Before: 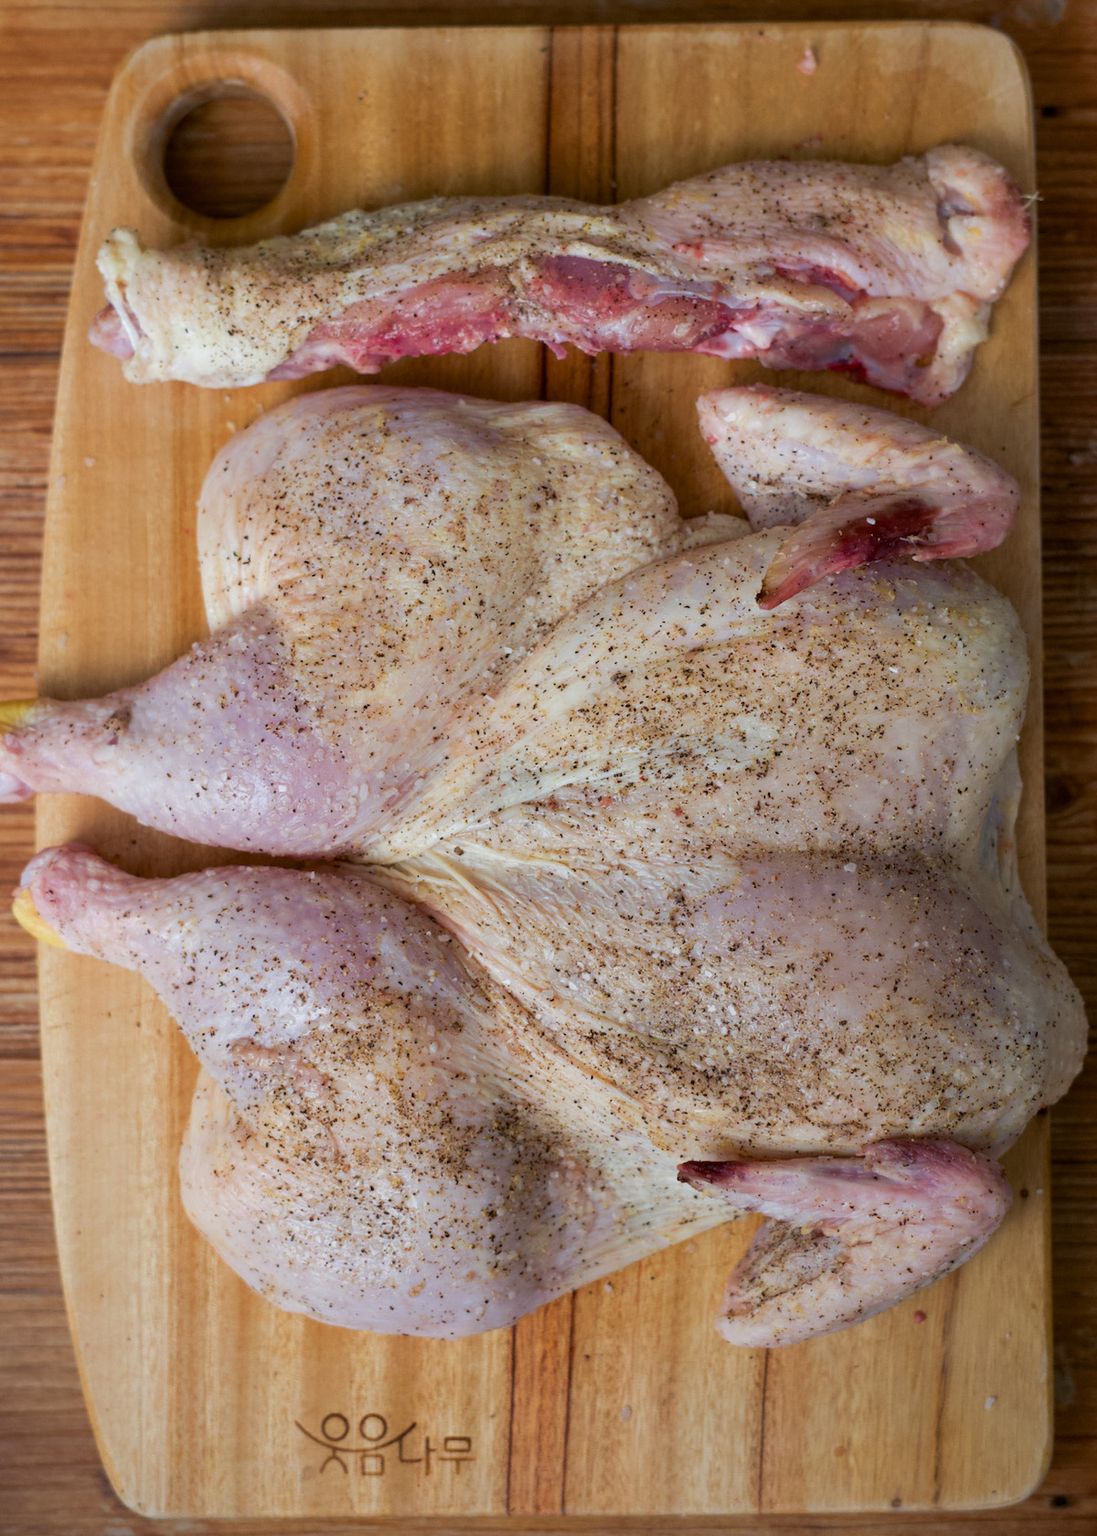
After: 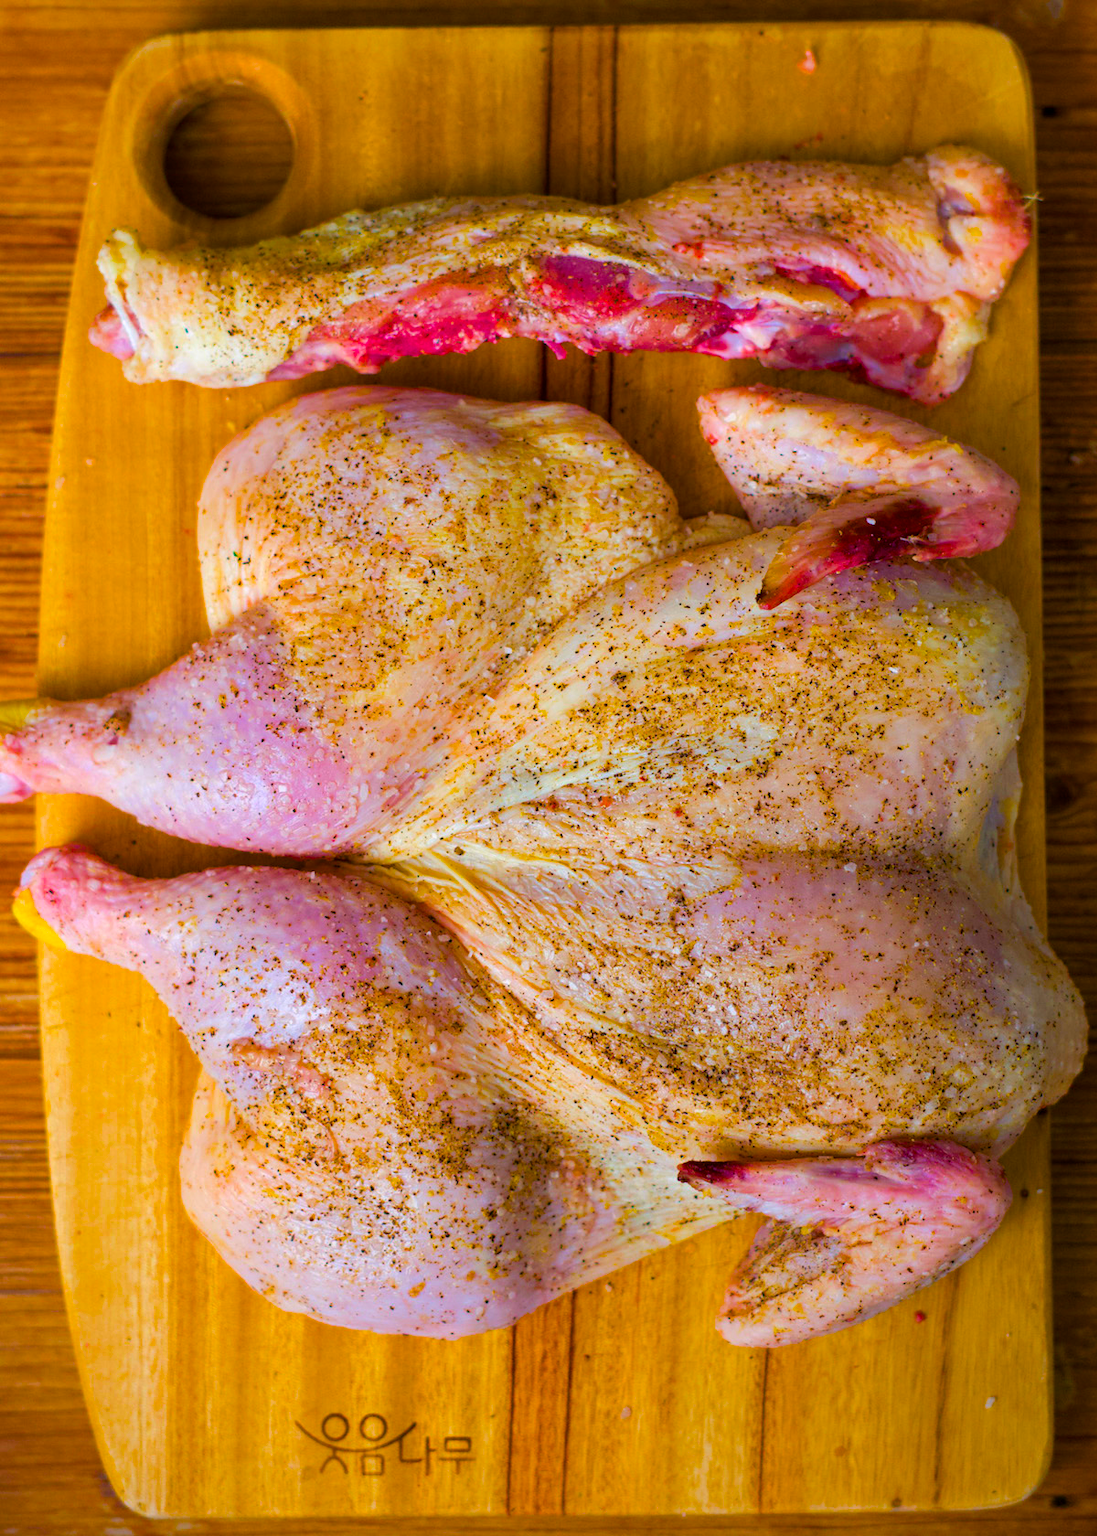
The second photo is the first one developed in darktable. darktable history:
color balance rgb: highlights gain › chroma 1.348%, highlights gain › hue 55.86°, linear chroma grading › shadows 17.755%, linear chroma grading › highlights 61.662%, linear chroma grading › global chroma 49.638%, perceptual saturation grading › global saturation 25.609%, global vibrance 20%
exposure: exposure 0.176 EV, compensate exposure bias true, compensate highlight preservation false
